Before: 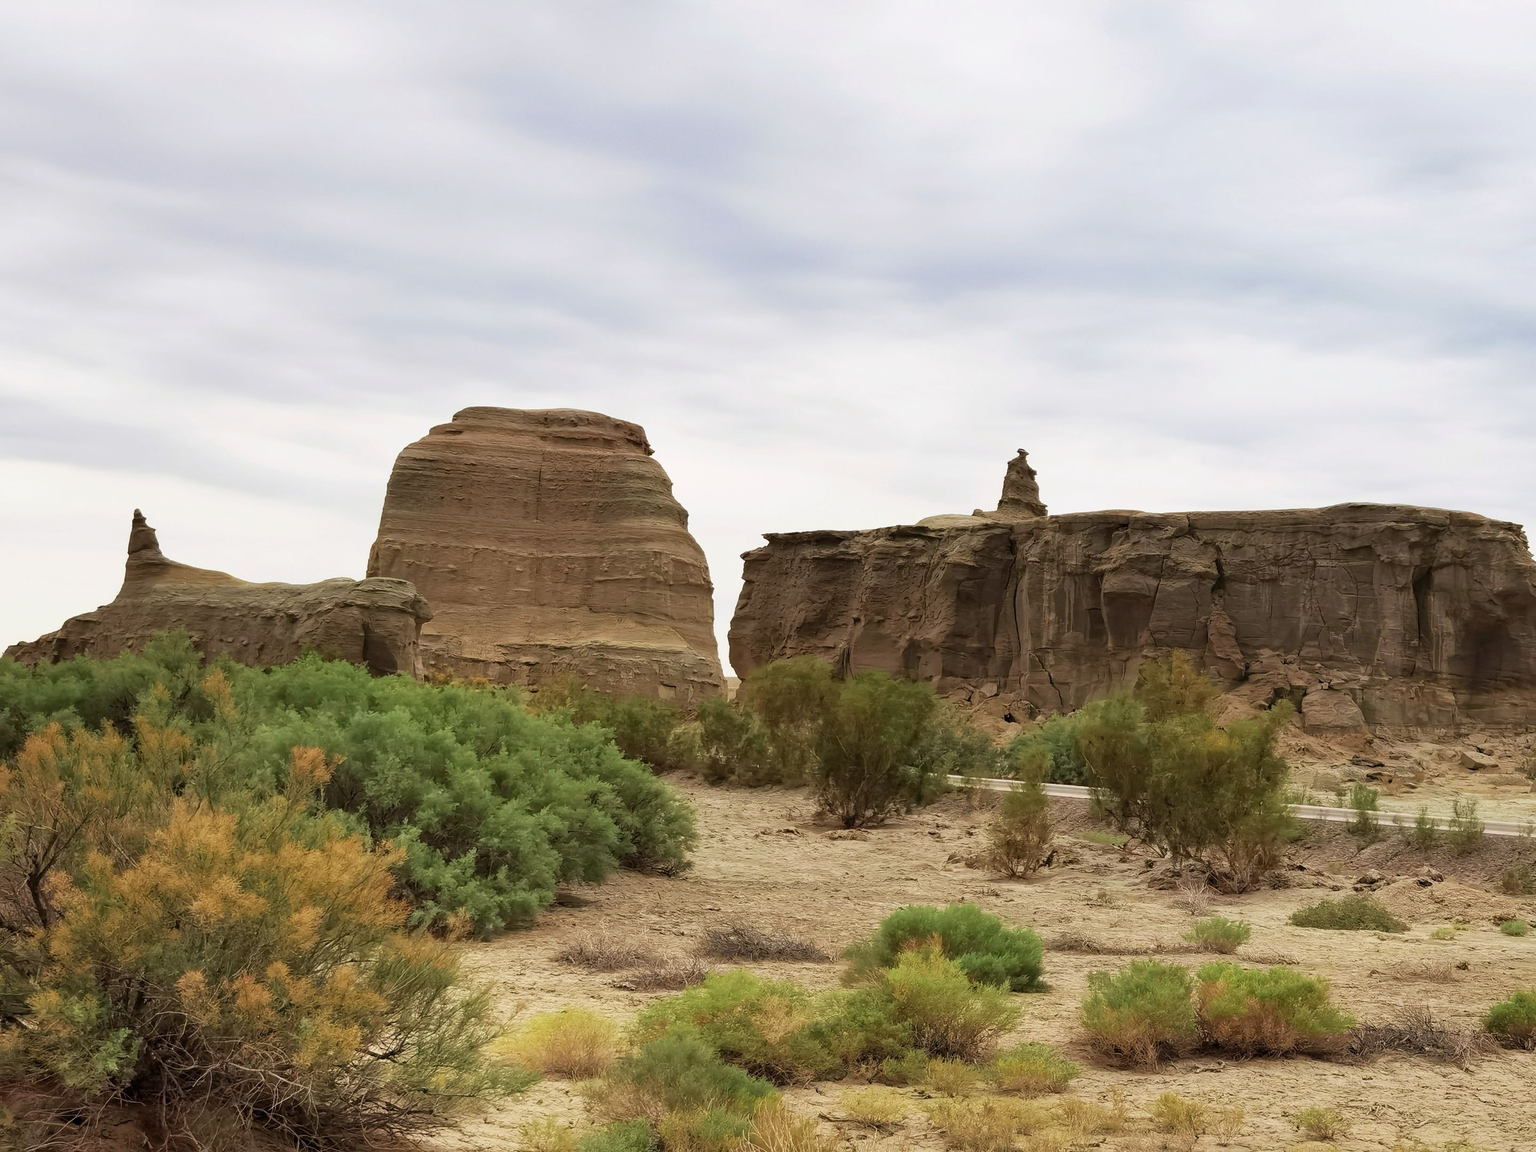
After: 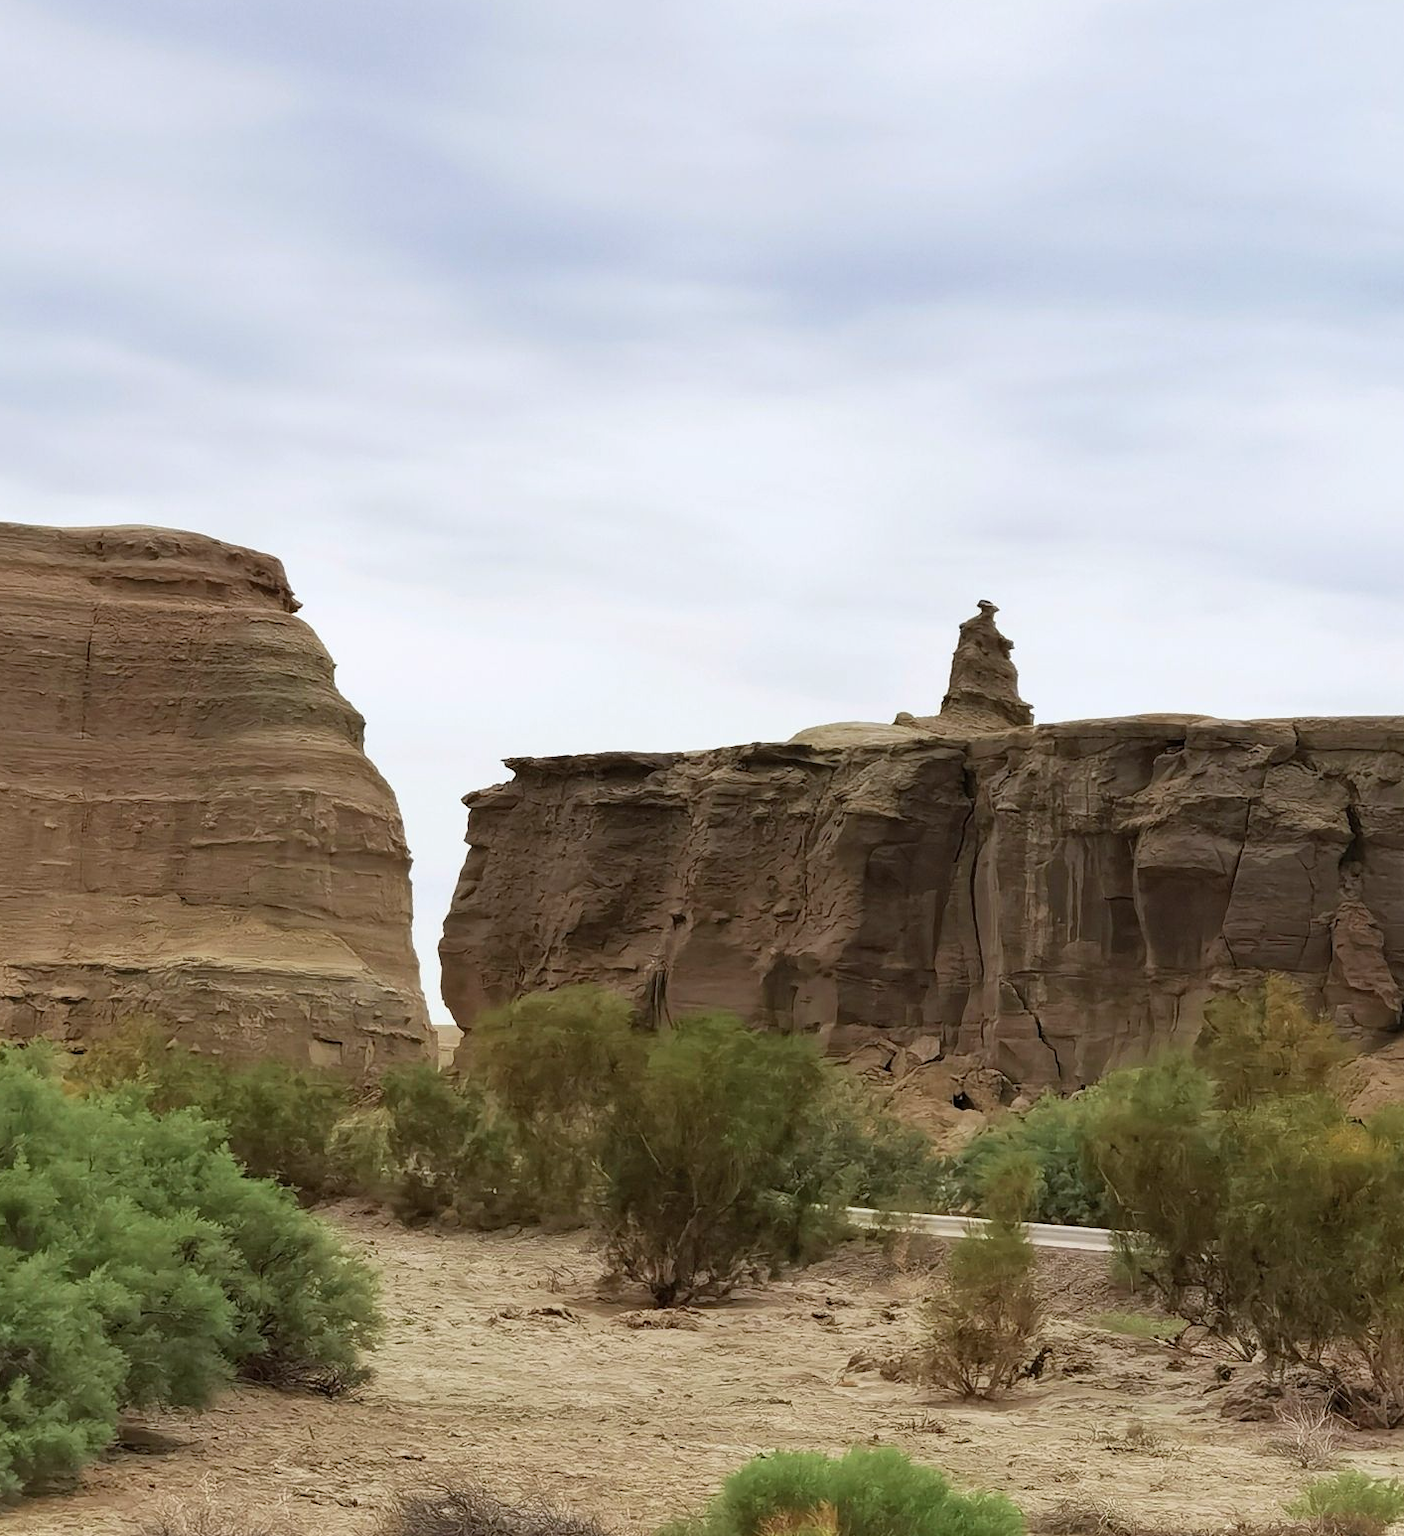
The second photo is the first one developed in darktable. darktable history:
crop: left 32.082%, top 10.992%, right 18.763%, bottom 17.368%
color calibration: x 0.353, y 0.367, temperature 4703.46 K
